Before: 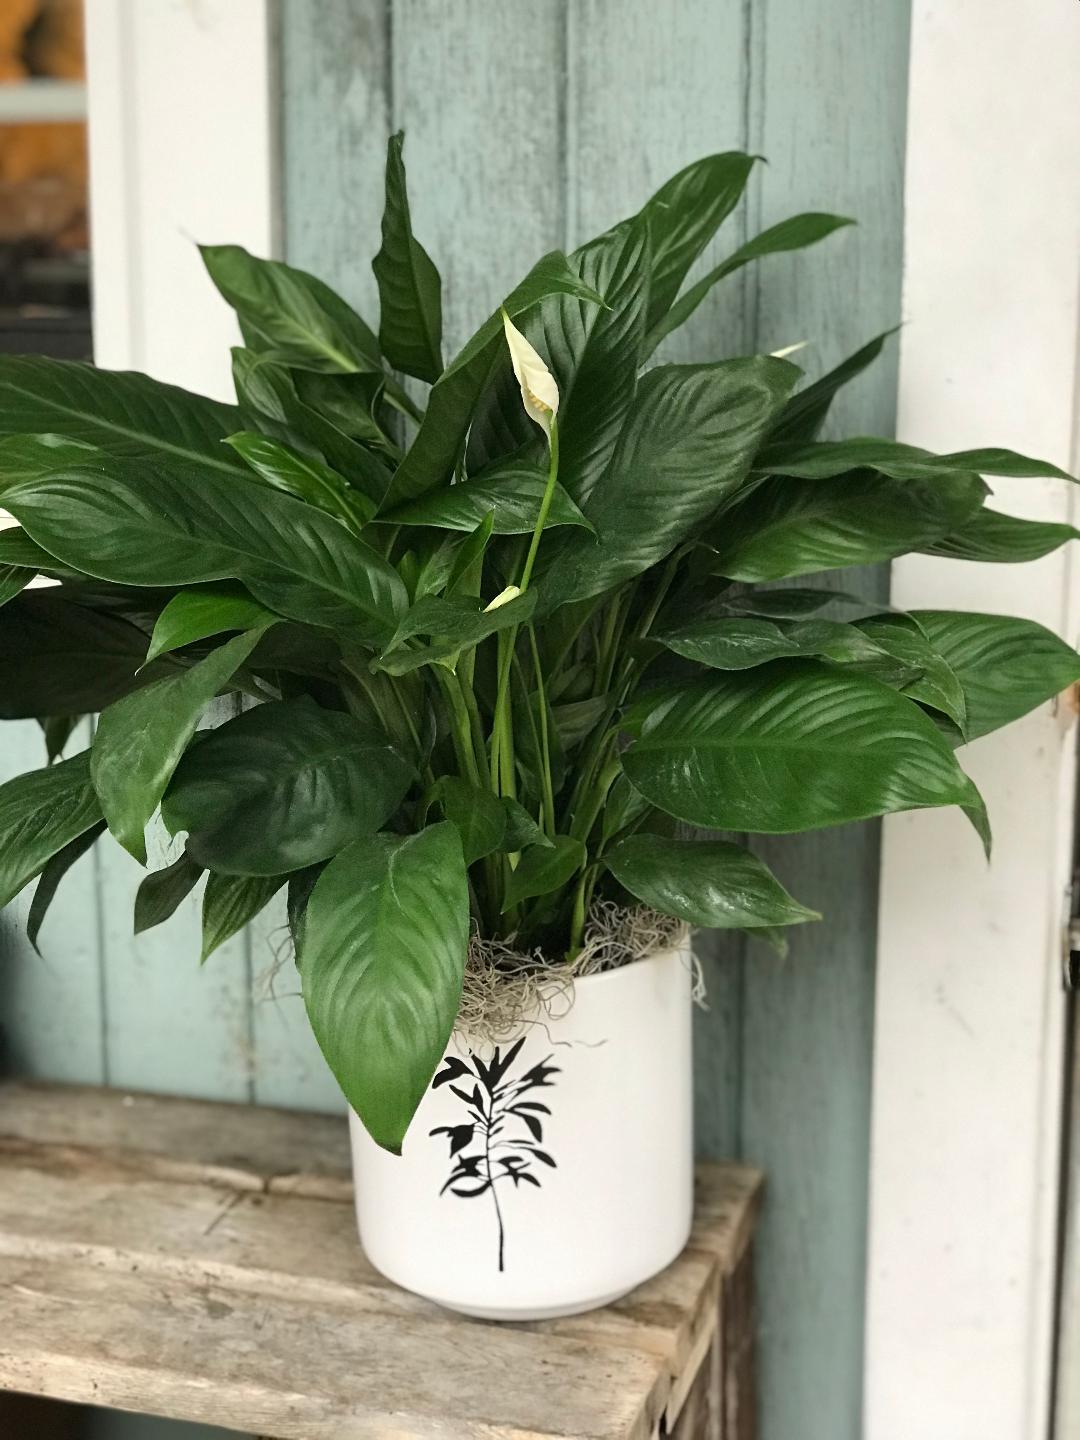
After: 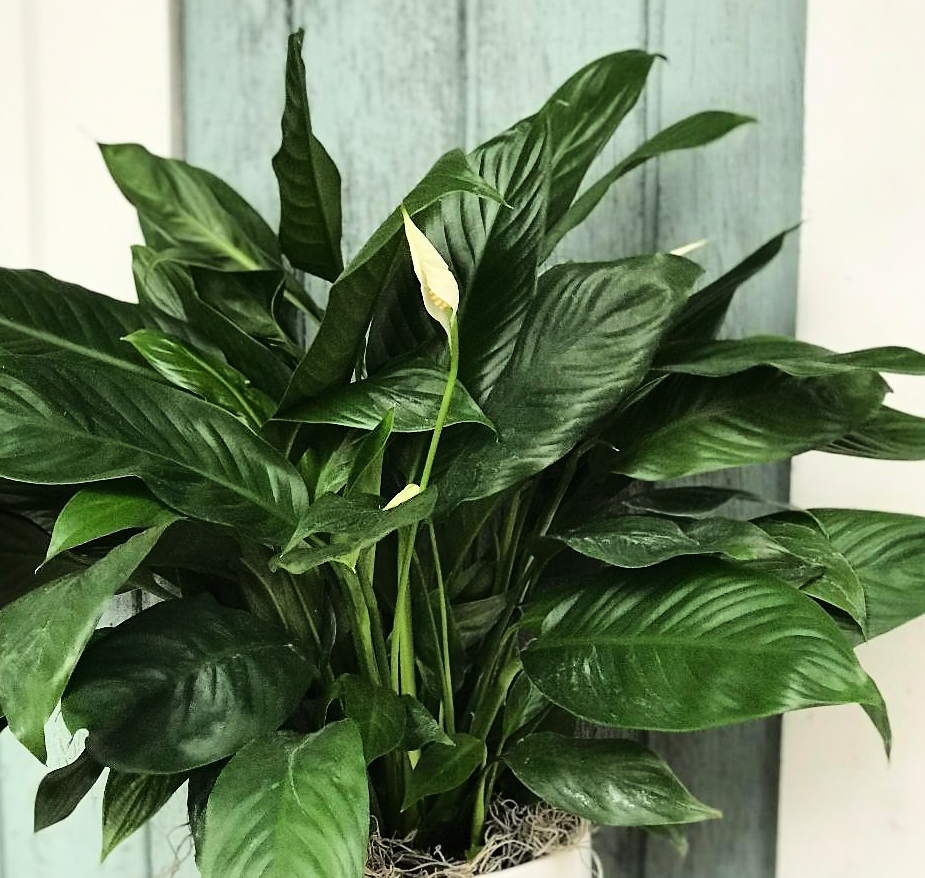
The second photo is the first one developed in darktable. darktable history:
shadows and highlights: shadows 37.51, highlights -27.16, soften with gaussian
sharpen: radius 0.985, threshold 0.954
crop and rotate: left 9.305%, top 7.126%, right 5.018%, bottom 31.849%
base curve: curves: ch0 [(0, 0) (0.036, 0.025) (0.121, 0.166) (0.206, 0.329) (0.605, 0.79) (1, 1)]
